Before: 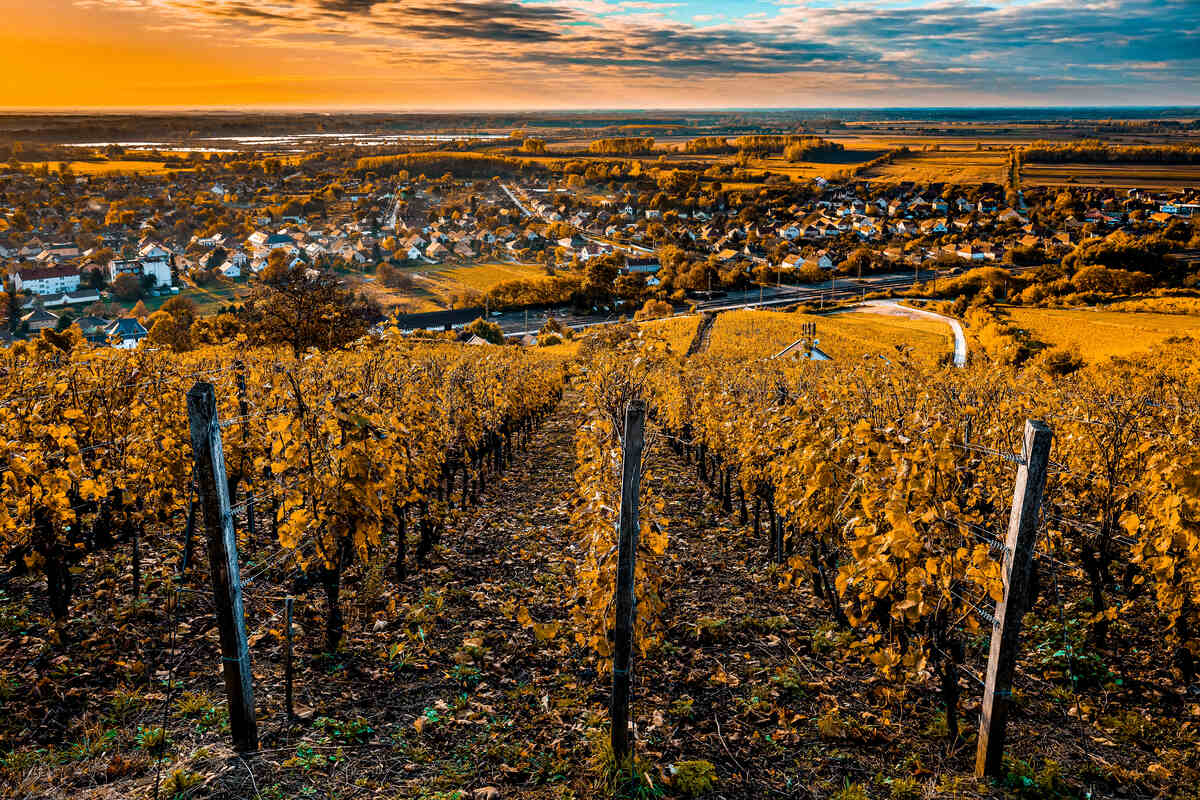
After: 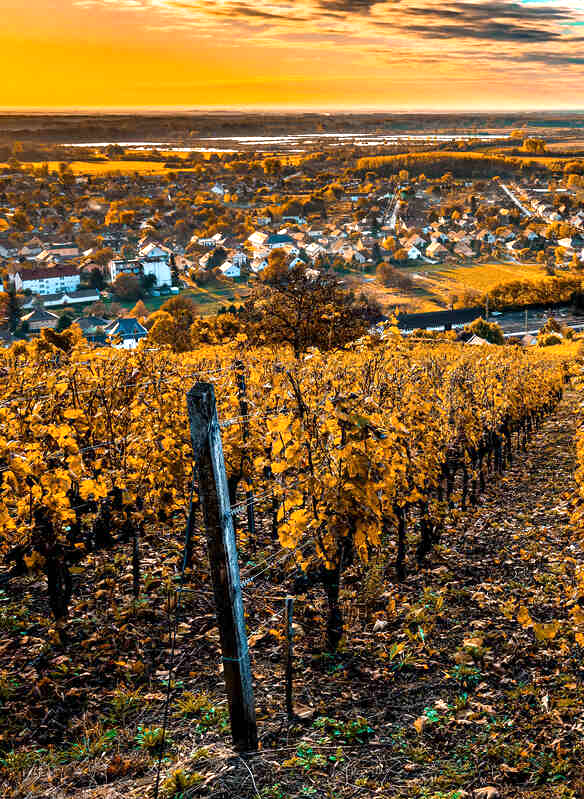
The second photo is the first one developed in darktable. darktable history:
crop and rotate: left 0.034%, top 0%, right 51.273%
exposure: exposure 0.563 EV, compensate exposure bias true, compensate highlight preservation false
